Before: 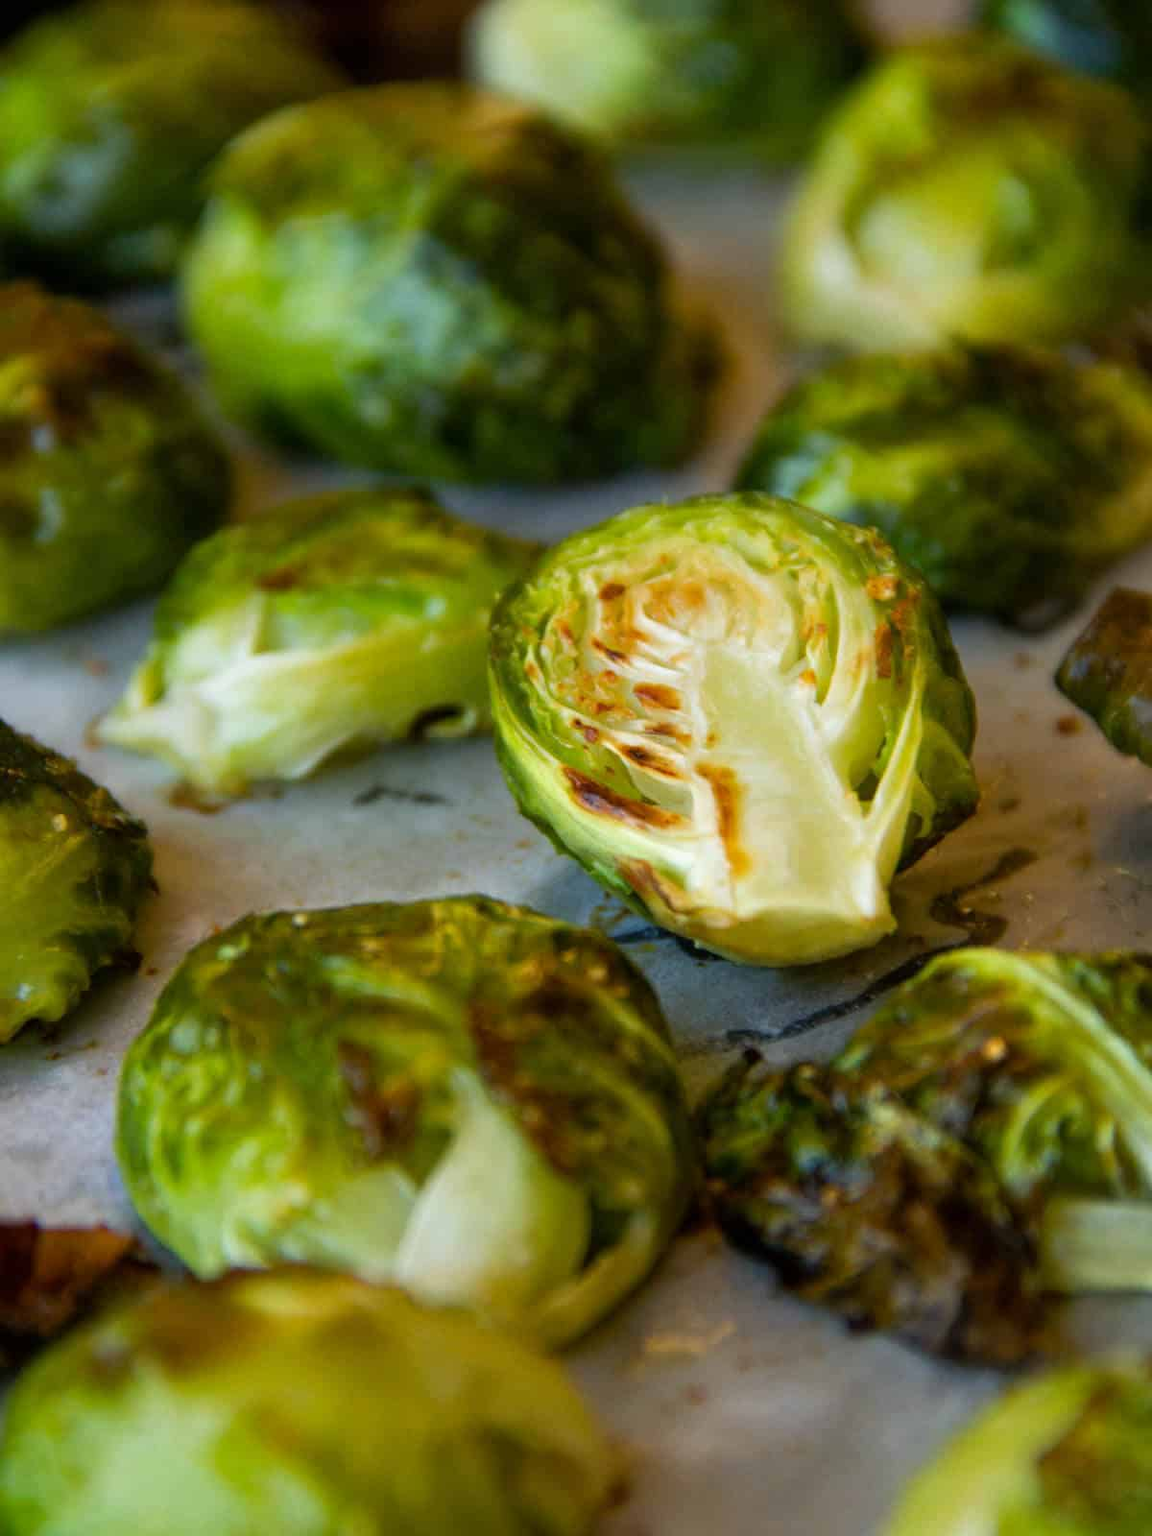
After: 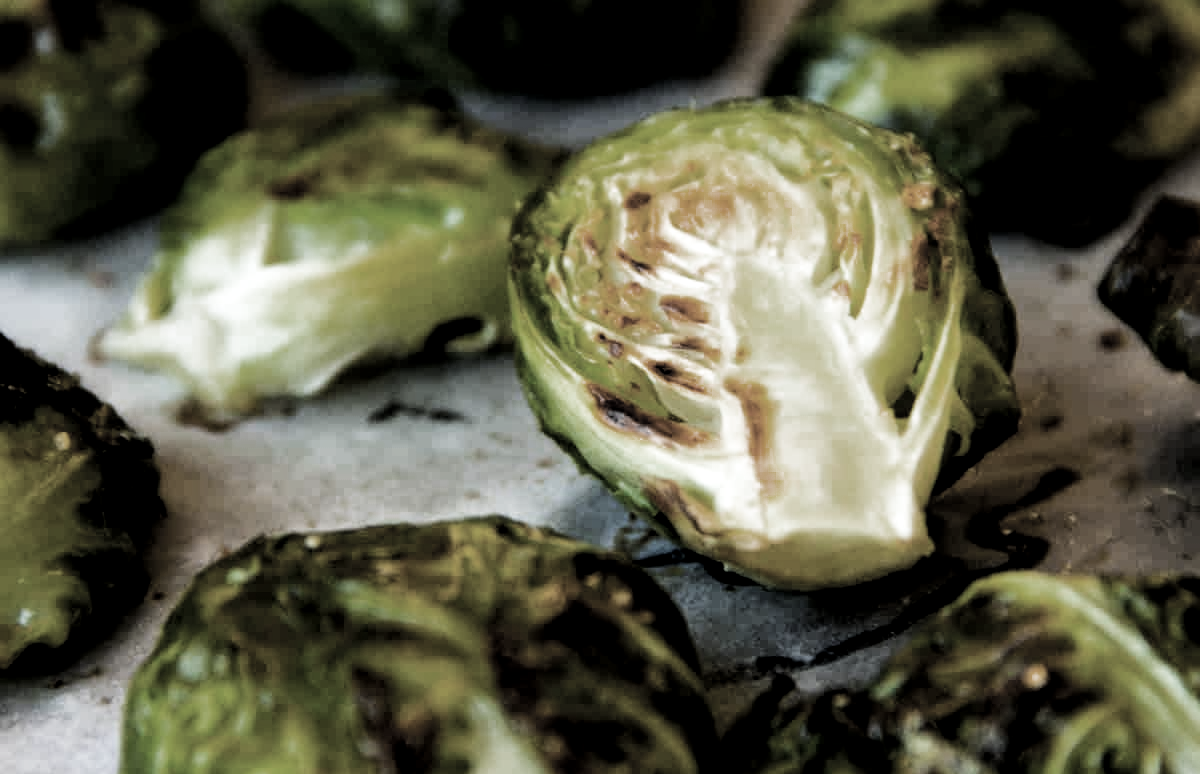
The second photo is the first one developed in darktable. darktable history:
filmic rgb: black relative exposure -5 EV, white relative exposure 3.5 EV, hardness 3.19, contrast 1.2, highlights saturation mix -50%
color zones: curves: ch0 [(0, 0.487) (0.241, 0.395) (0.434, 0.373) (0.658, 0.412) (0.838, 0.487)]; ch1 [(0, 0) (0.053, 0.053) (0.211, 0.202) (0.579, 0.259) (0.781, 0.241)]
local contrast: highlights 100%, shadows 100%, detail 120%, midtone range 0.2
crop and rotate: top 26.056%, bottom 25.543%
tone equalizer: -8 EV -1.08 EV, -7 EV -1.01 EV, -6 EV -0.867 EV, -5 EV -0.578 EV, -3 EV 0.578 EV, -2 EV 0.867 EV, -1 EV 1.01 EV, +0 EV 1.08 EV, edges refinement/feathering 500, mask exposure compensation -1.57 EV, preserve details no
